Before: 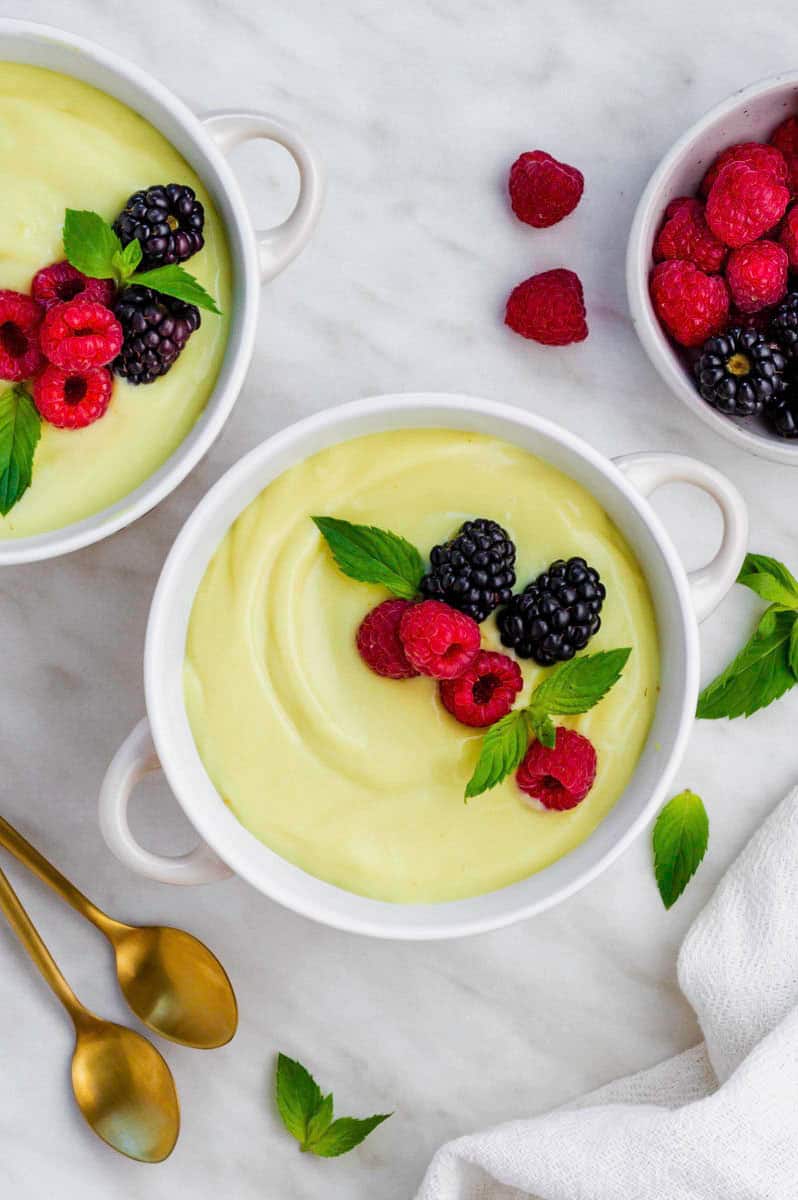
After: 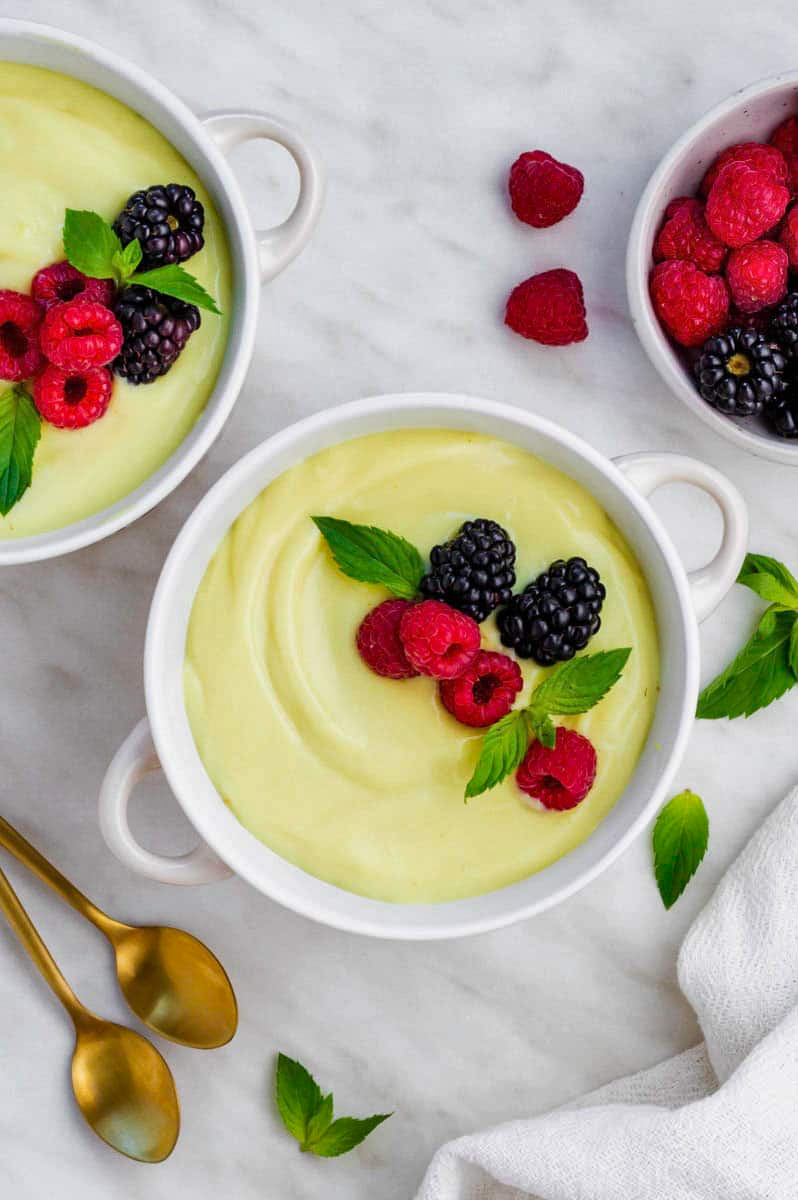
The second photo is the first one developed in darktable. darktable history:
shadows and highlights: shadows 37.06, highlights -28.13, highlights color adjustment 49.52%, soften with gaussian
